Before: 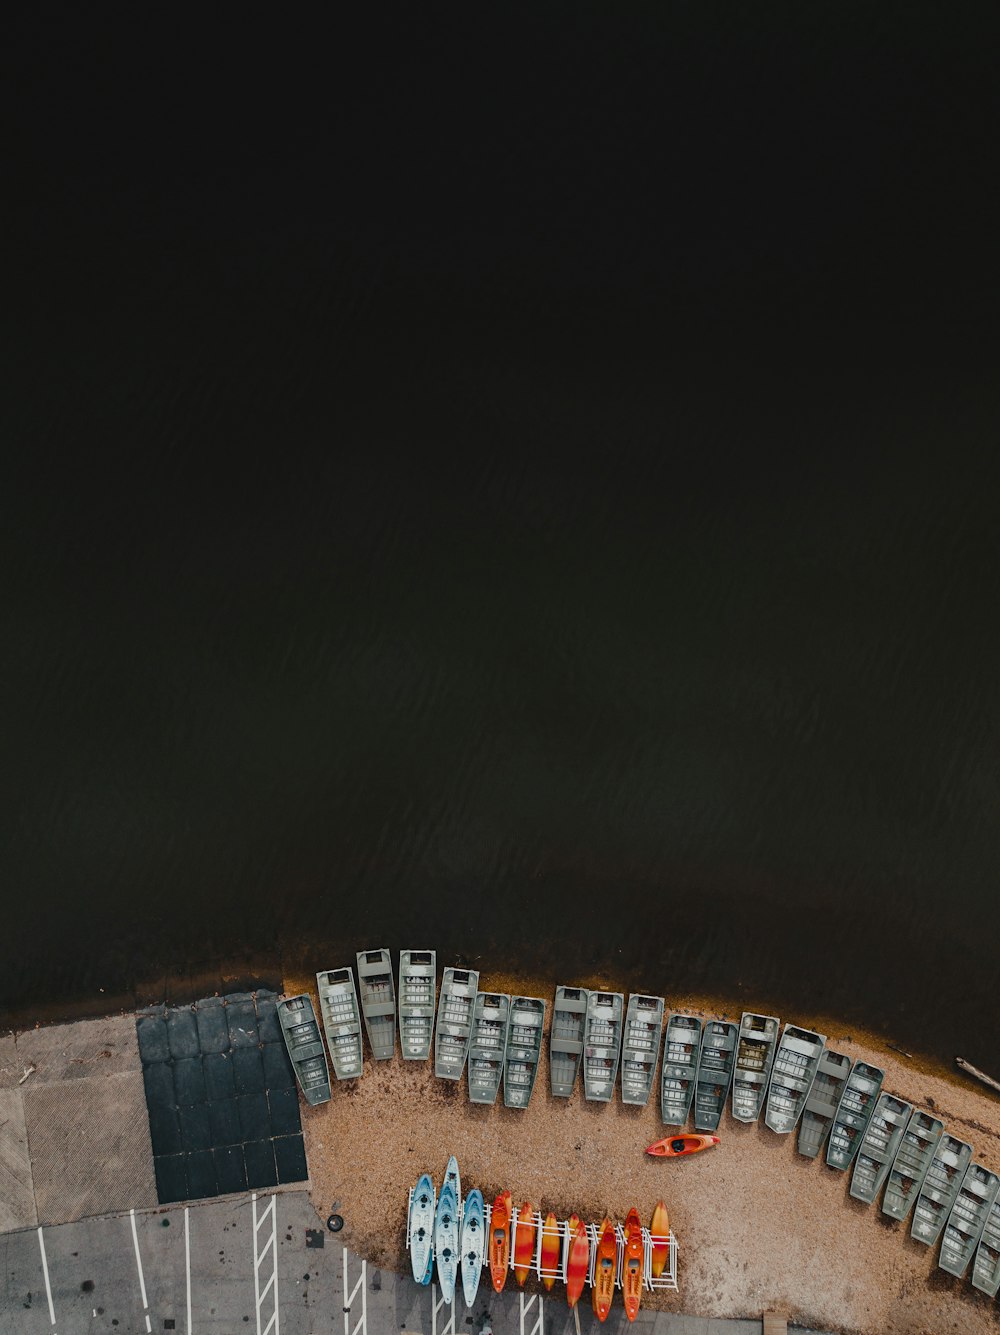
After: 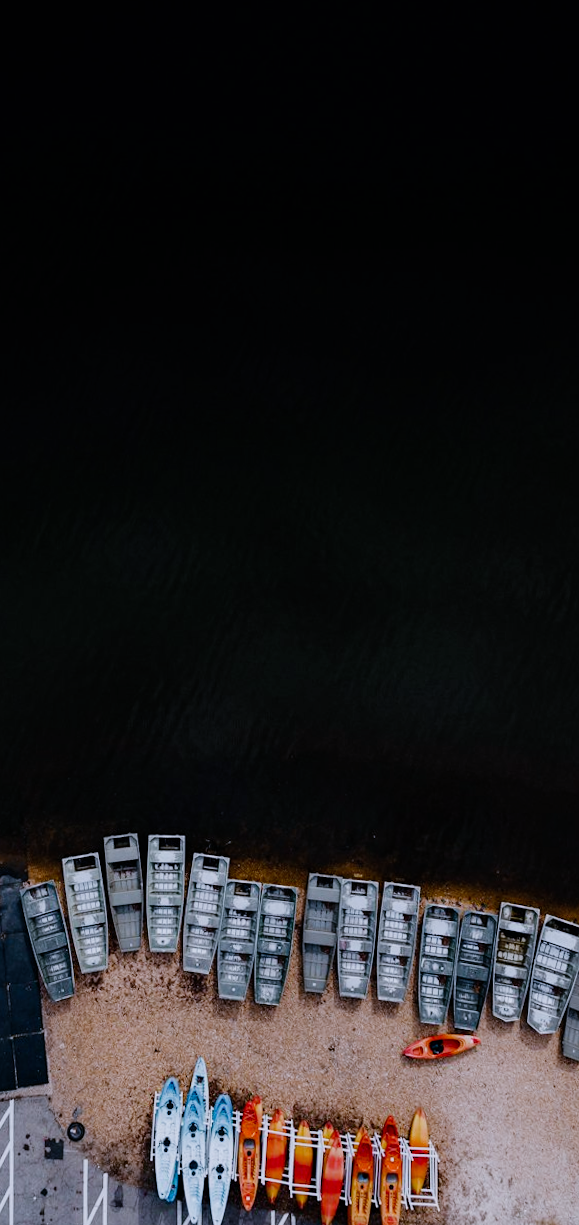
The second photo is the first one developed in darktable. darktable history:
color calibration: illuminant as shot in camera, x 0.358, y 0.373, temperature 4628.91 K
crop and rotate: left 22.918%, top 5.629%, right 14.711%, bottom 2.247%
exposure: exposure 0.661 EV, compensate highlight preservation false
tone equalizer: -8 EV -0.001 EV, -7 EV 0.001 EV, -6 EV -0.002 EV, -5 EV -0.003 EV, -4 EV -0.062 EV, -3 EV -0.222 EV, -2 EV -0.267 EV, -1 EV 0.105 EV, +0 EV 0.303 EV
white balance: red 0.967, blue 1.119, emerald 0.756
rotate and perspective: rotation 0.215°, lens shift (vertical) -0.139, crop left 0.069, crop right 0.939, crop top 0.002, crop bottom 0.996
filmic rgb: middle gray luminance 29%, black relative exposure -10.3 EV, white relative exposure 5.5 EV, threshold 6 EV, target black luminance 0%, hardness 3.95, latitude 2.04%, contrast 1.132, highlights saturation mix 5%, shadows ↔ highlights balance 15.11%, add noise in highlights 0, preserve chrominance no, color science v3 (2019), use custom middle-gray values true, iterations of high-quality reconstruction 0, contrast in highlights soft, enable highlight reconstruction true
